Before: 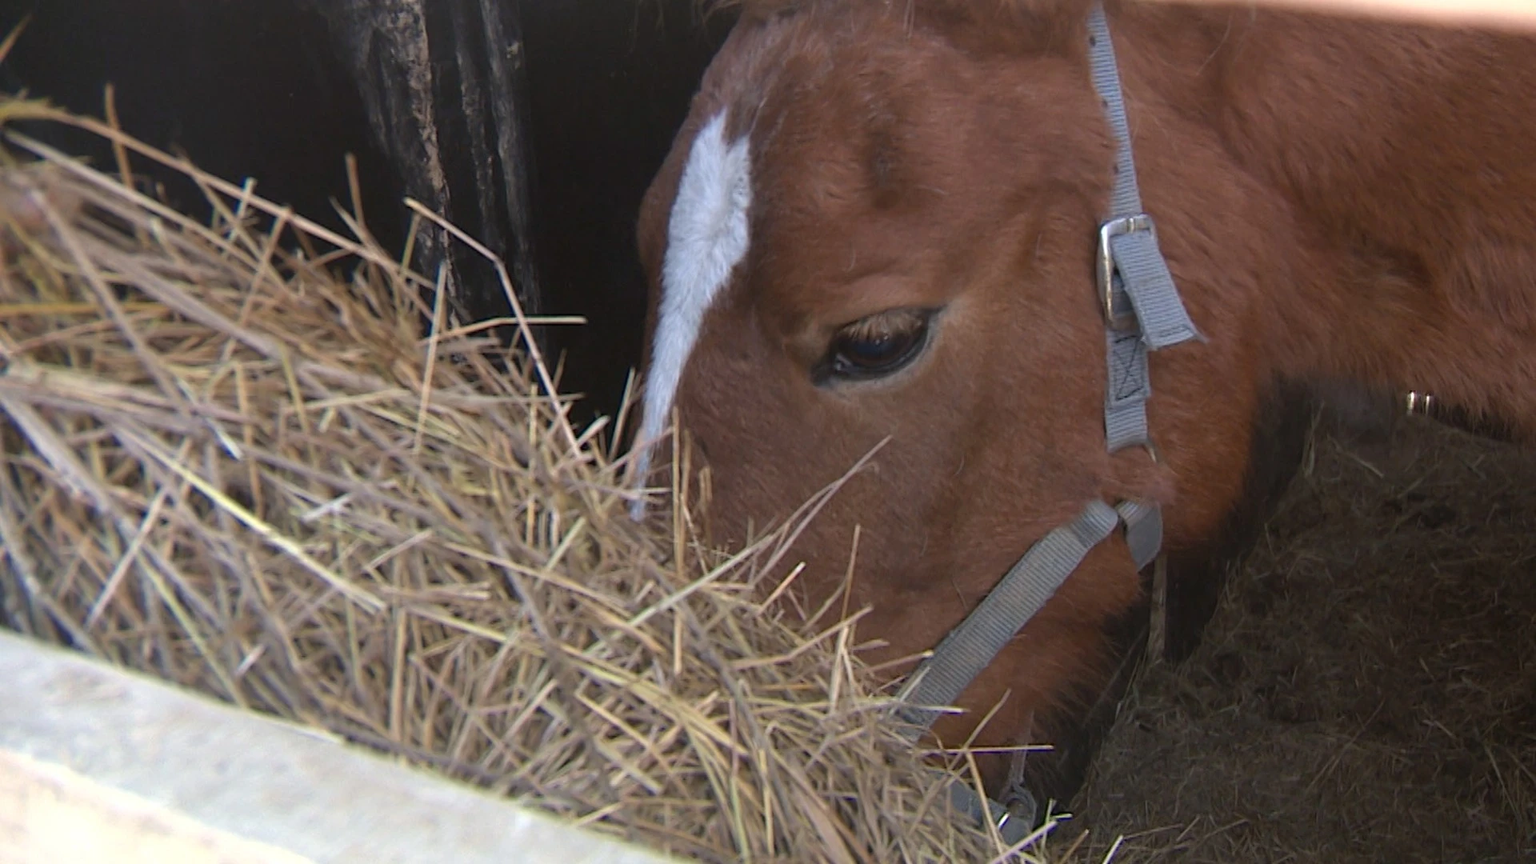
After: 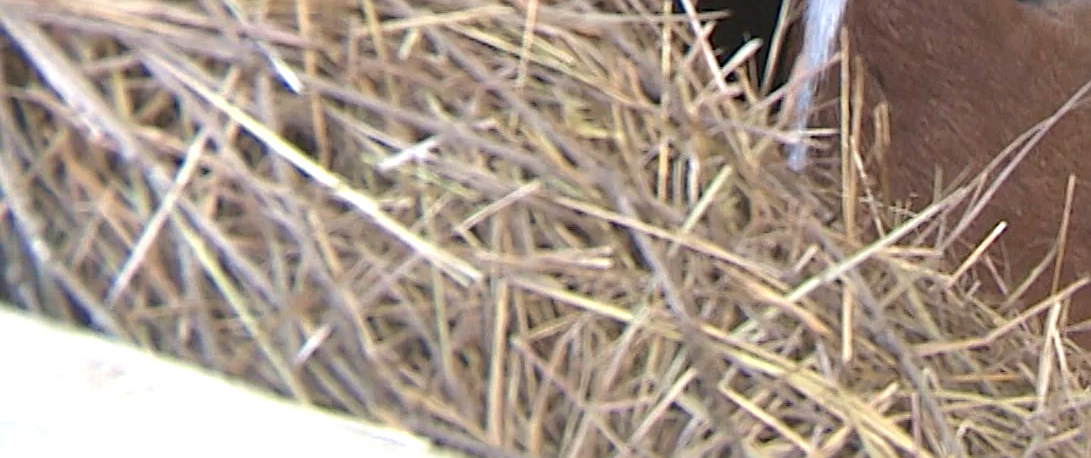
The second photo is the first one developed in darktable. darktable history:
tone equalizer: -8 EV -0.735 EV, -7 EV -0.666 EV, -6 EV -0.587 EV, -5 EV -0.383 EV, -3 EV 0.385 EV, -2 EV 0.6 EV, -1 EV 0.675 EV, +0 EV 0.746 EV, smoothing diameter 24.95%, edges refinement/feathering 6.69, preserve details guided filter
sharpen: on, module defaults
crop: top 44.556%, right 43.17%, bottom 12.998%
